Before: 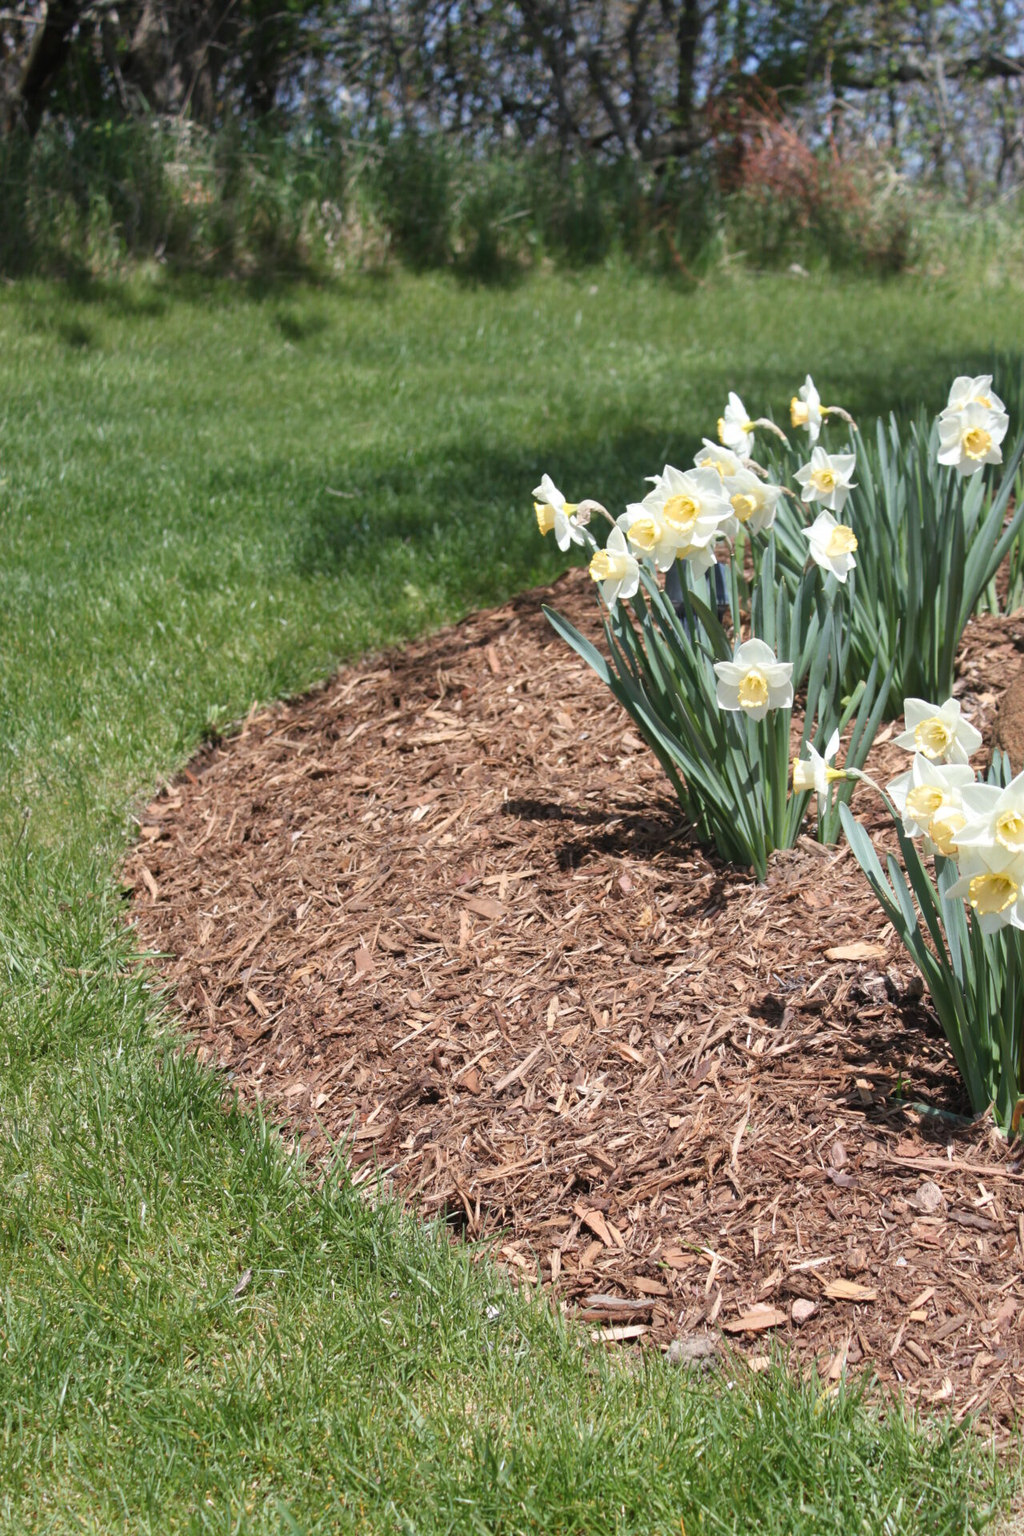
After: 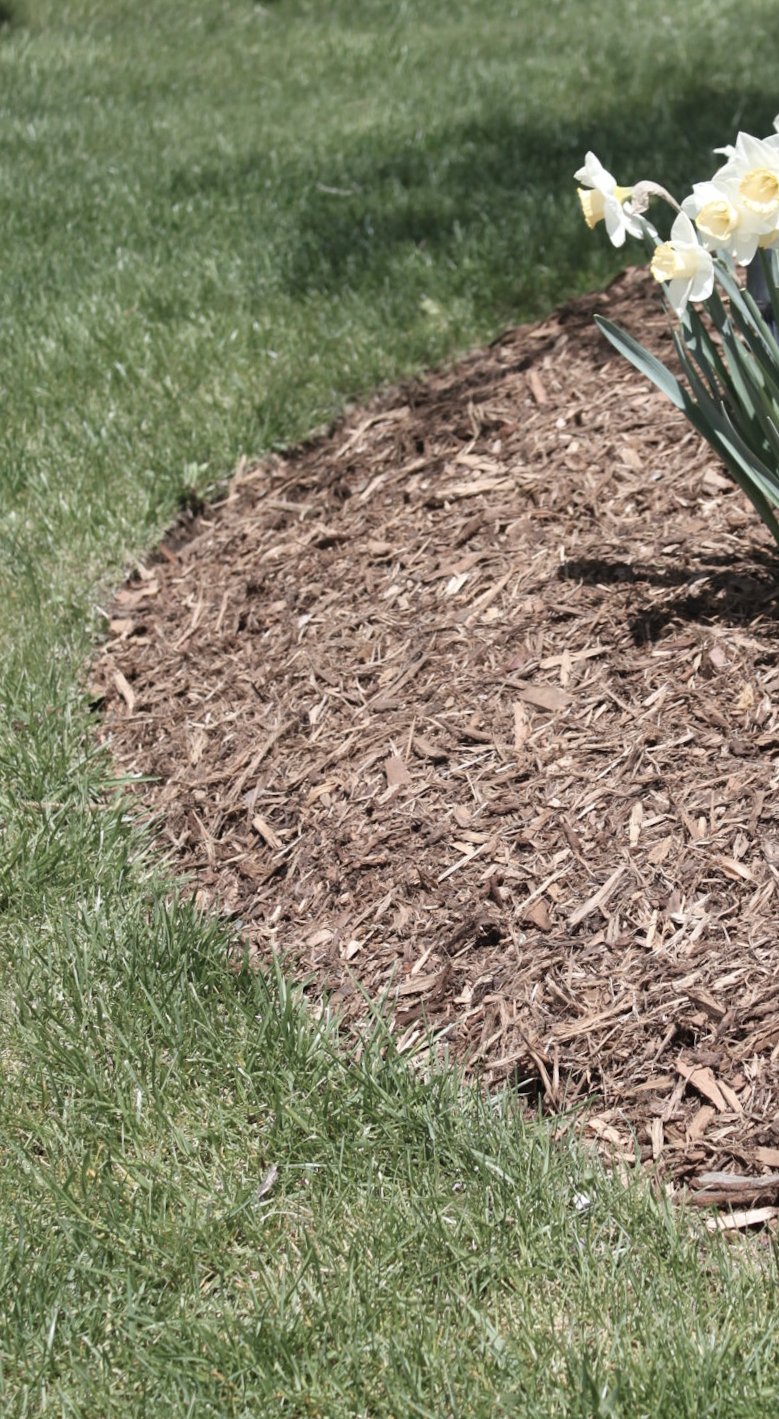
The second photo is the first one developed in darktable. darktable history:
contrast brightness saturation: contrast 0.1, saturation -0.36
rotate and perspective: rotation -3.18°, automatic cropping off
crop: left 8.966%, top 23.852%, right 34.699%, bottom 4.703%
